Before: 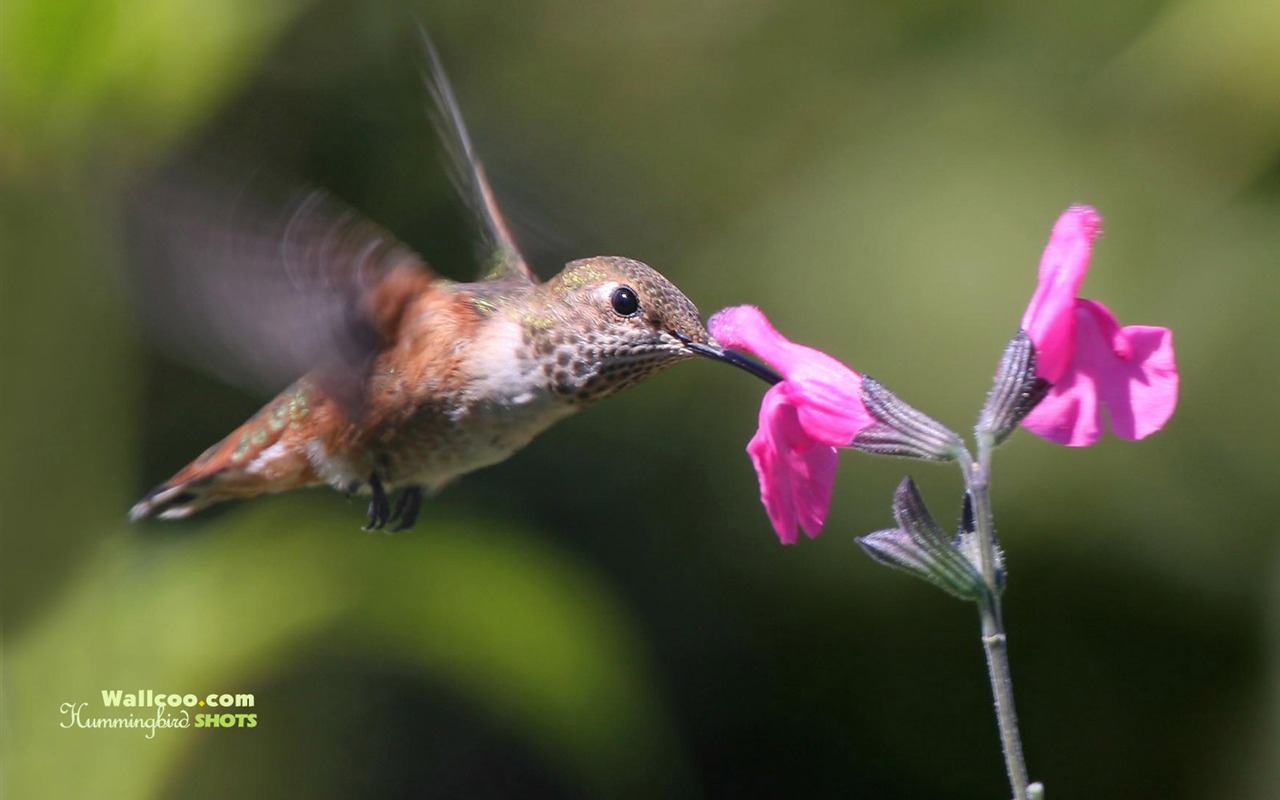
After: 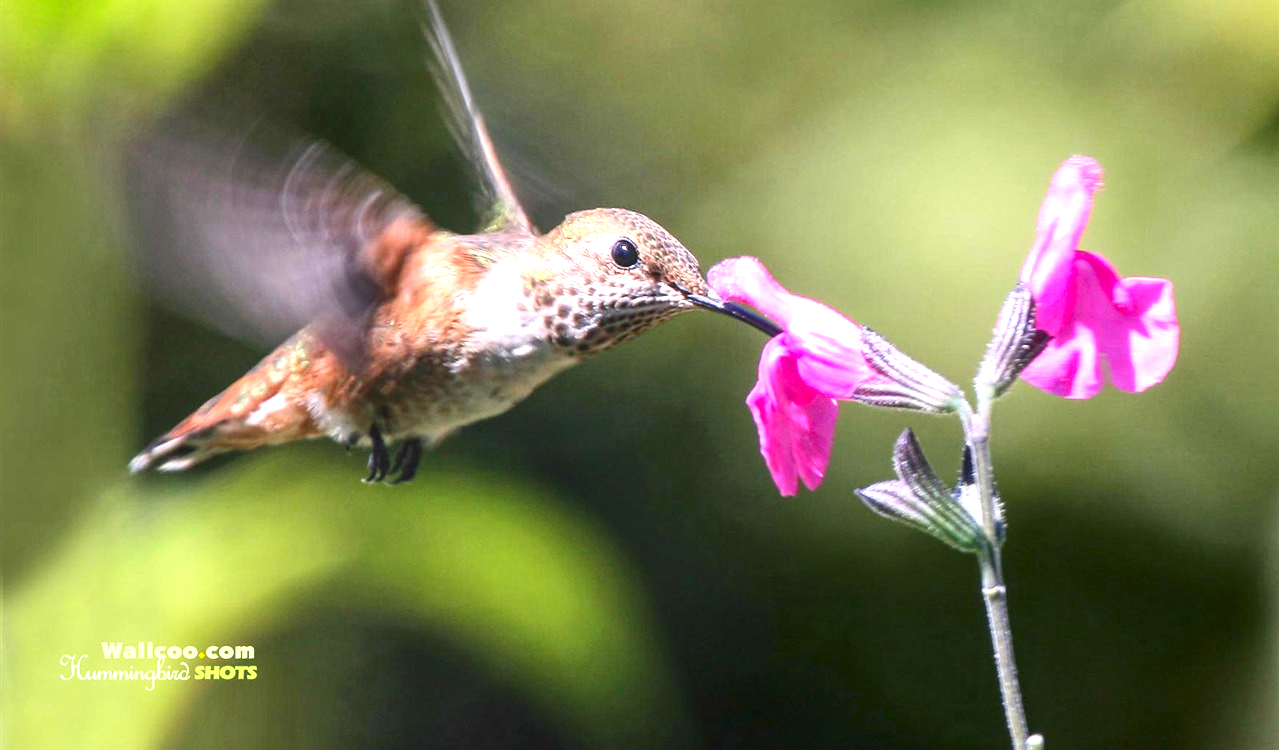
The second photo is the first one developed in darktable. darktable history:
exposure: black level correction 0, exposure 1.2 EV, compensate highlight preservation false
contrast brightness saturation: contrast 0.151, brightness -0.007, saturation 0.104
local contrast: on, module defaults
crop and rotate: top 6.248%
